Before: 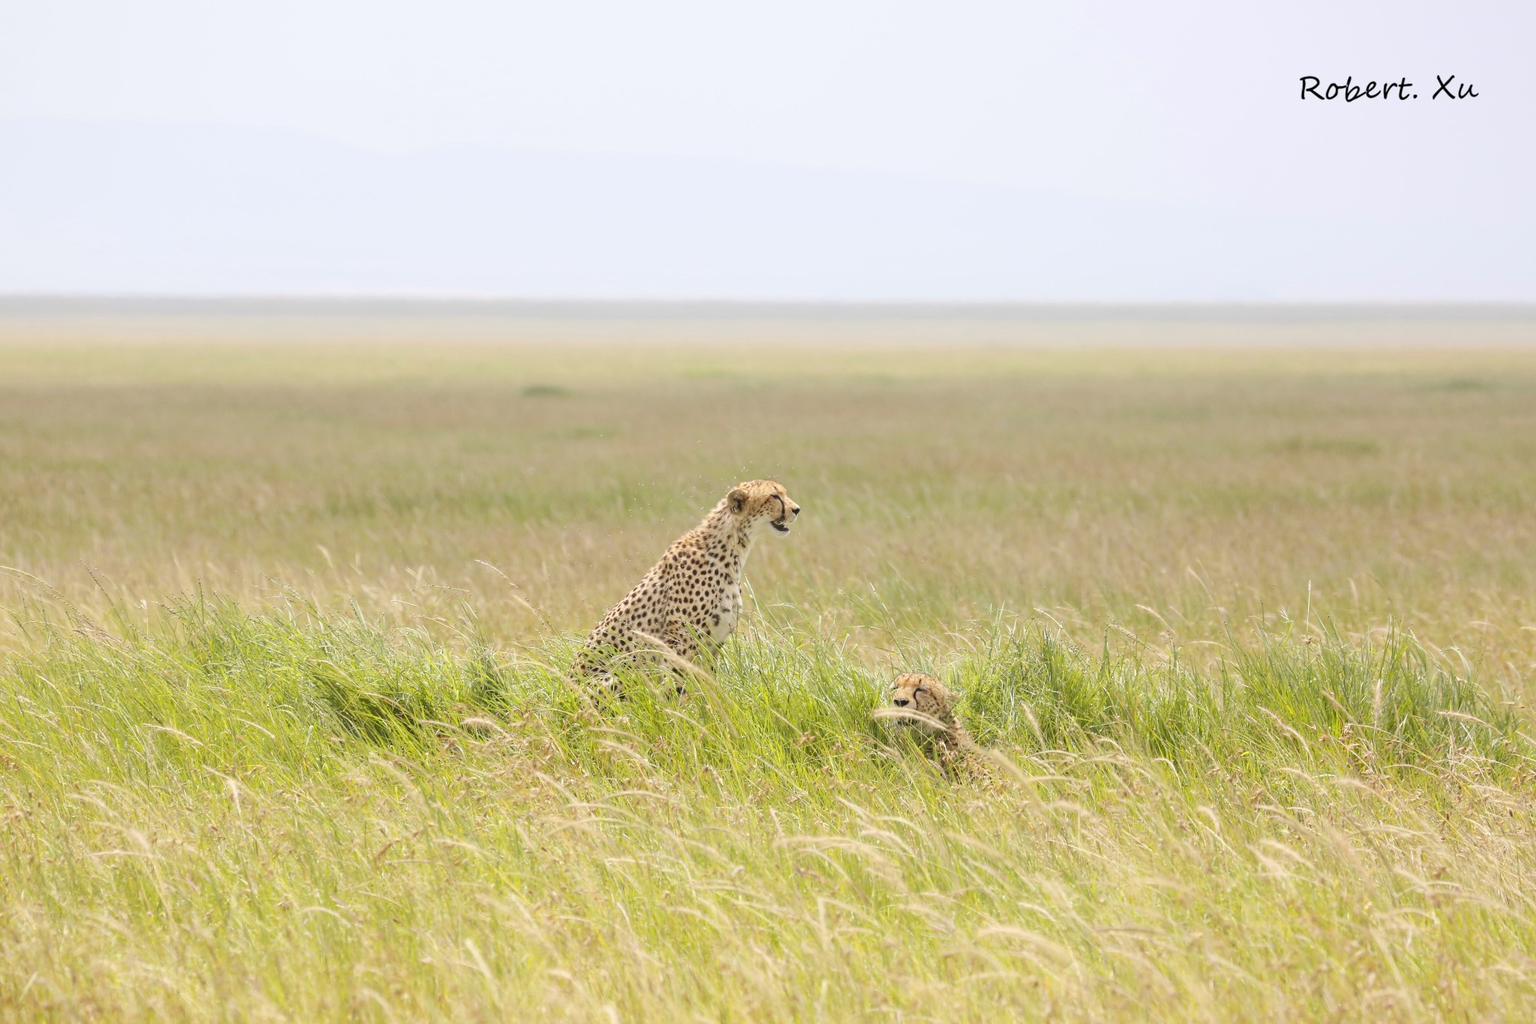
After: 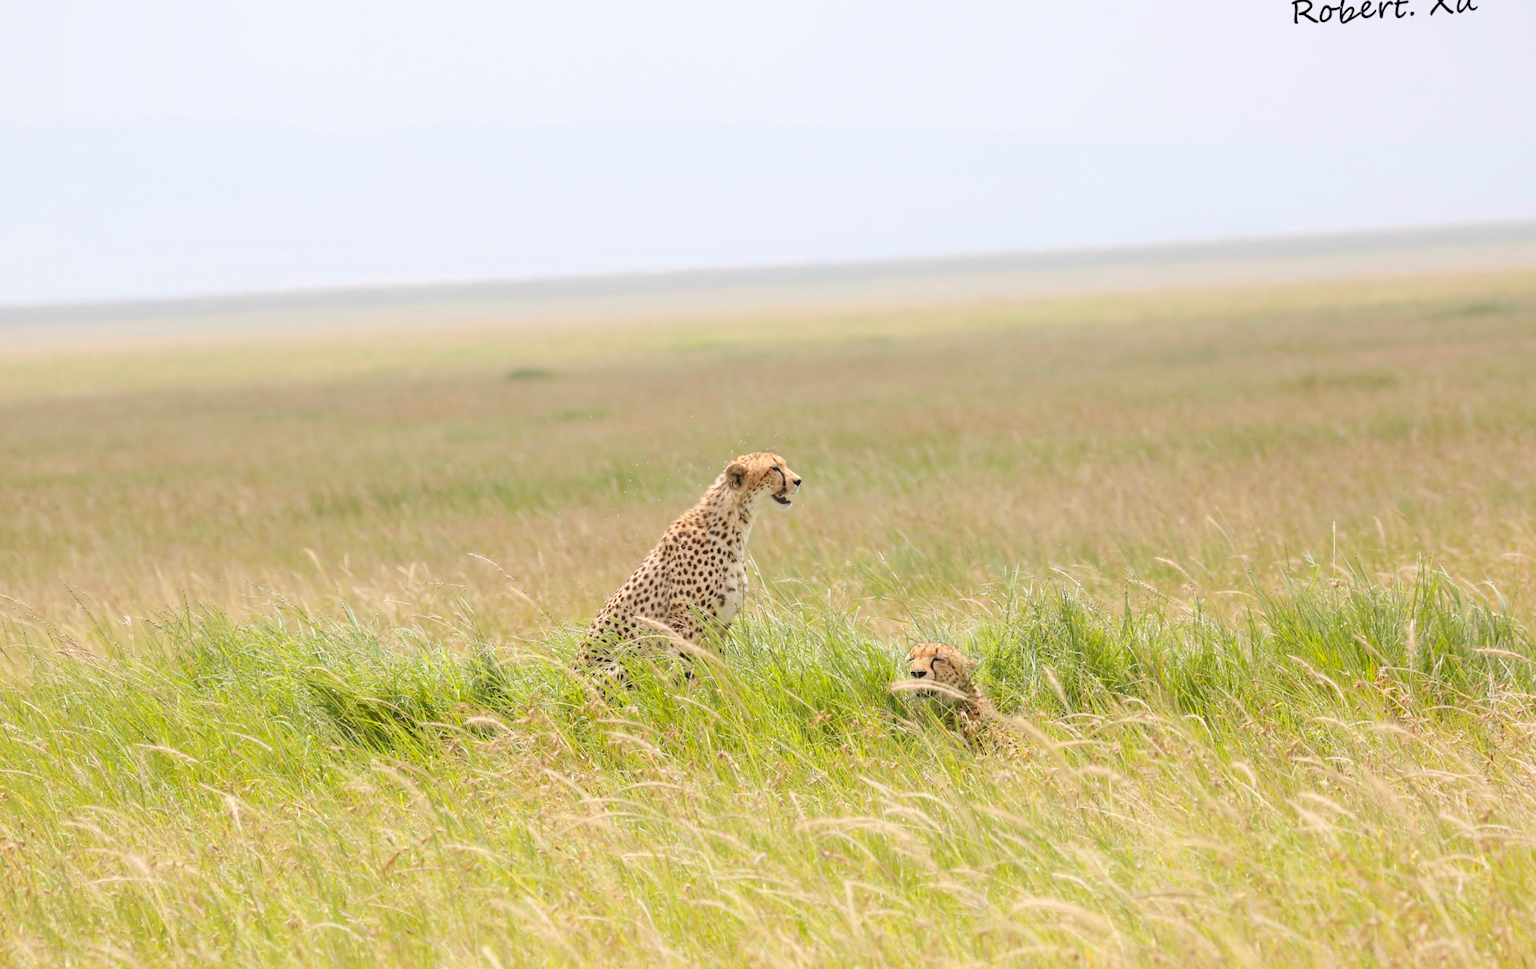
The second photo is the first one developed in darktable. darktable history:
white balance: emerald 1
rotate and perspective: rotation -3.52°, crop left 0.036, crop right 0.964, crop top 0.081, crop bottom 0.919
exposure: black level correction 0, exposure 0.68 EV, compensate exposure bias true, compensate highlight preservation false
